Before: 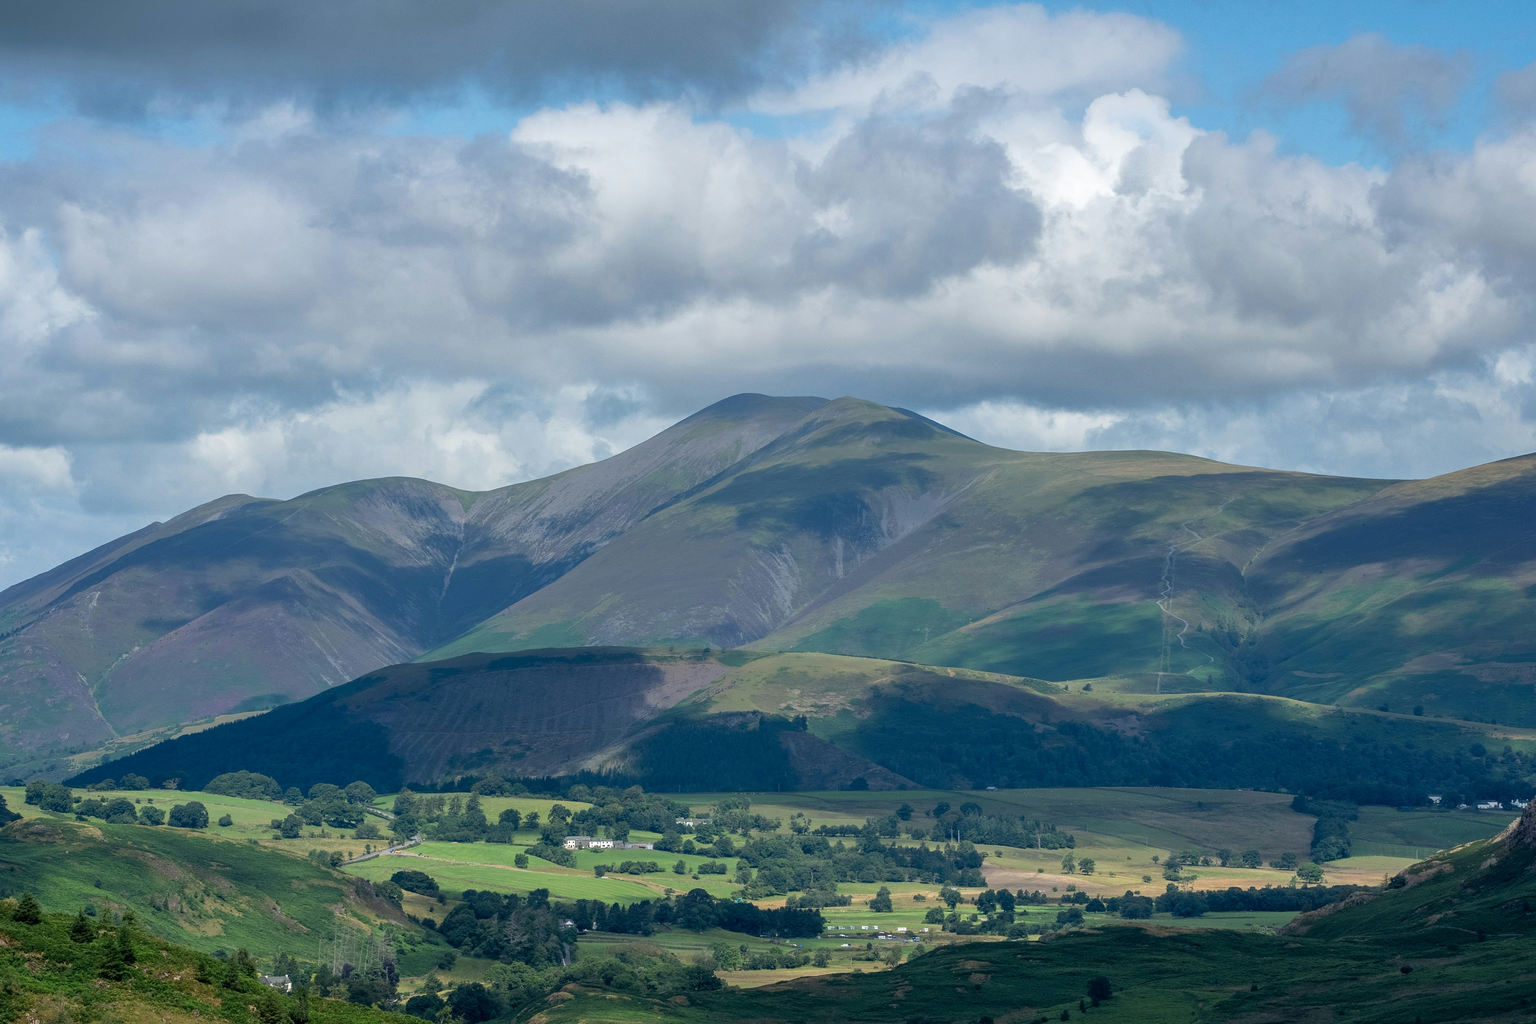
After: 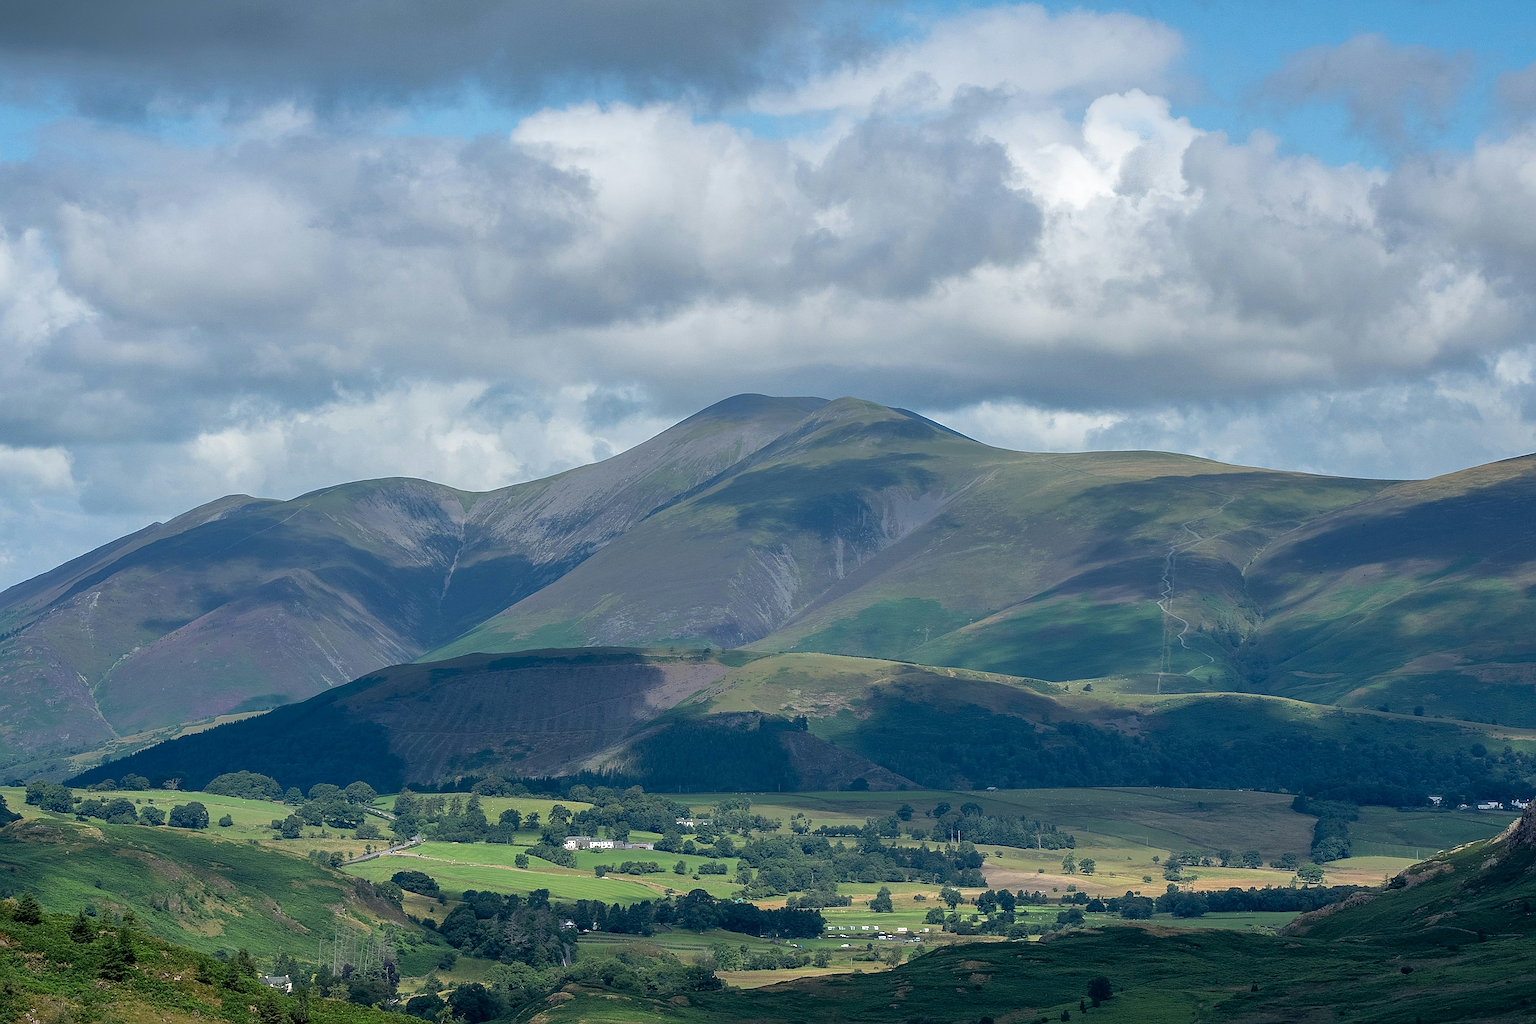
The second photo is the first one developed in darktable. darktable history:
sharpen: amount 1
base curve: curves: ch0 [(0, 0) (0.297, 0.298) (1, 1)], preserve colors none
